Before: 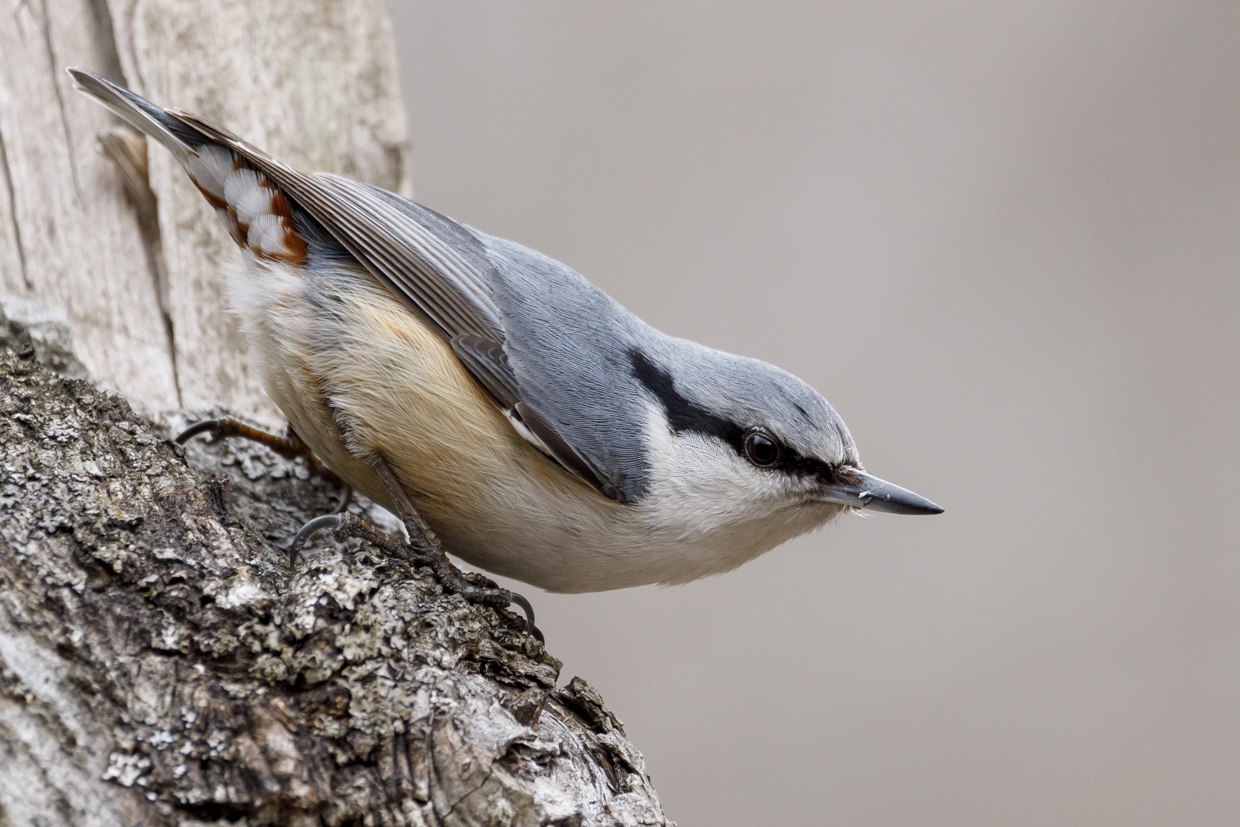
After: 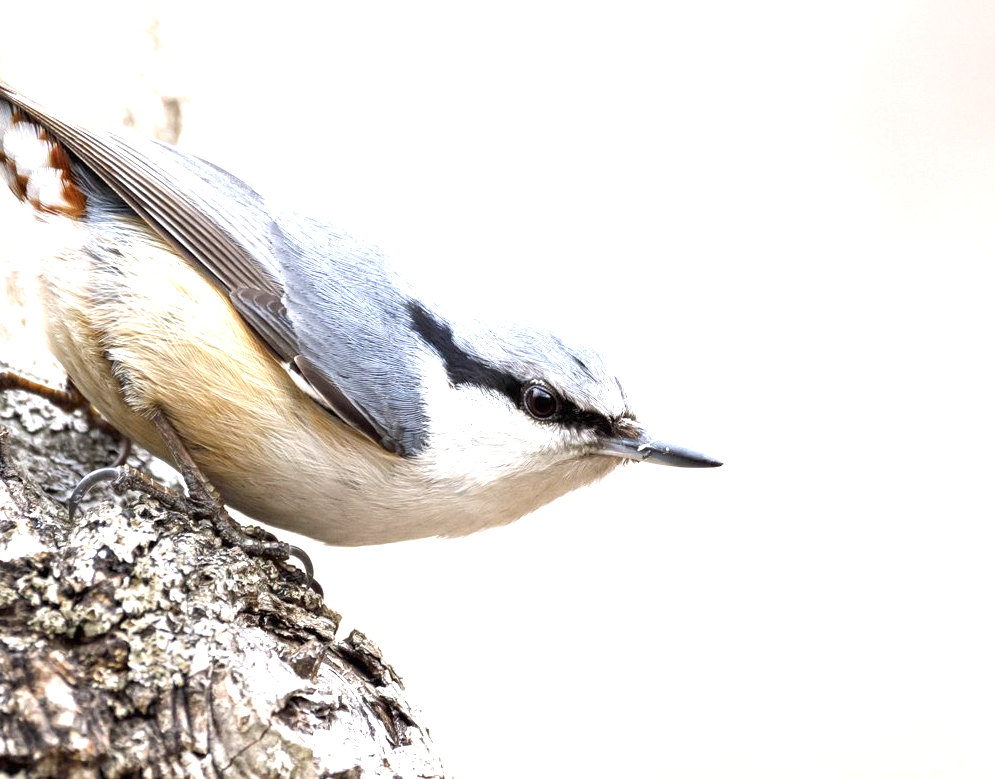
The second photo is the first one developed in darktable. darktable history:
levels: levels [0, 0.48, 0.961]
exposure: black level correction 0, exposure 1.379 EV, compensate exposure bias true, compensate highlight preservation false
crop and rotate: left 17.959%, top 5.771%, right 1.742%
